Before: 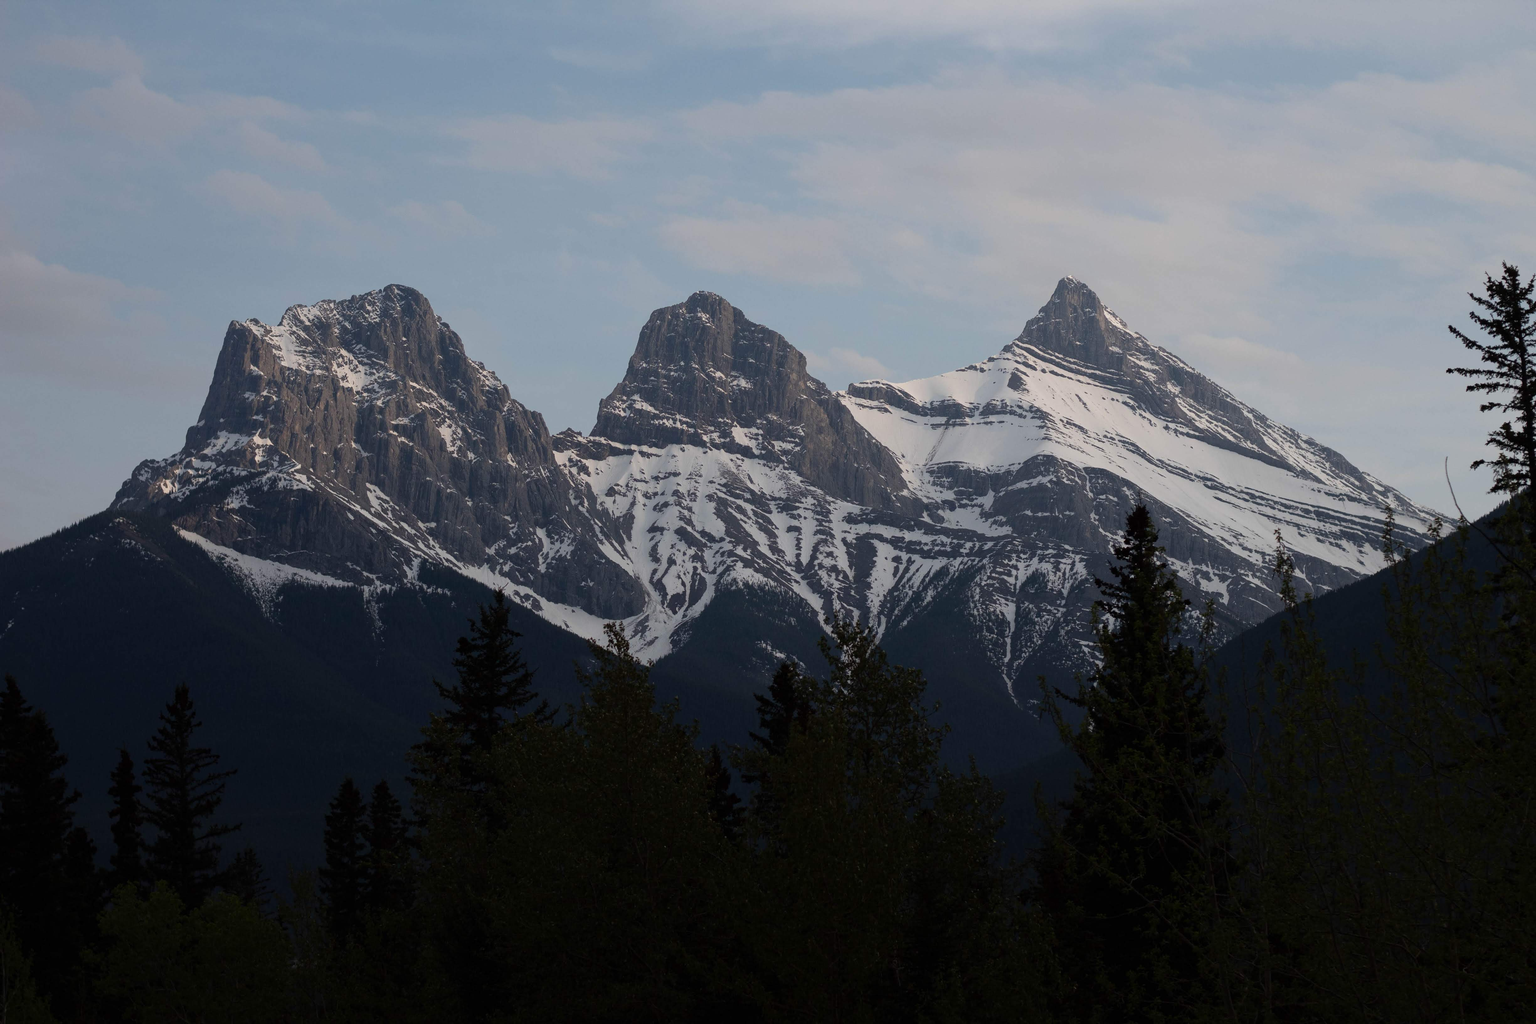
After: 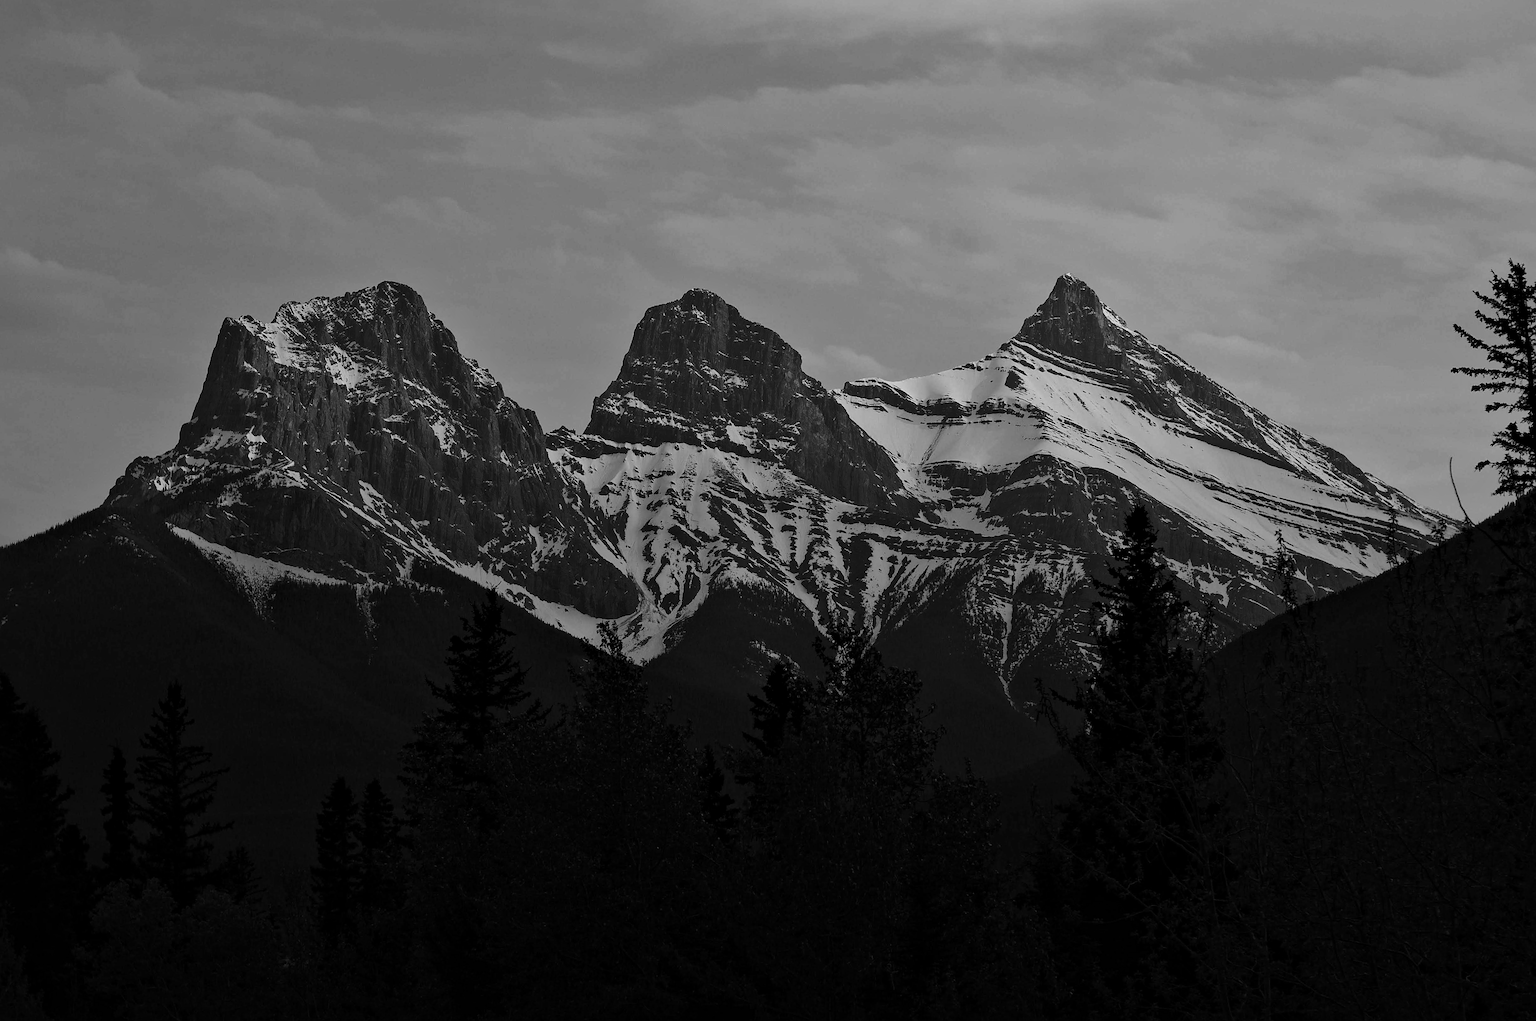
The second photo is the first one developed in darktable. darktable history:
rotate and perspective: rotation 0.192°, lens shift (horizontal) -0.015, crop left 0.005, crop right 0.996, crop top 0.006, crop bottom 0.99
crop: top 0.05%, bottom 0.098%
color correction: highlights a* 10.32, highlights b* 14.66, shadows a* -9.59, shadows b* -15.02
sharpen: on, module defaults
tone curve: curves: ch0 [(0, 0) (0.003, 0.002) (0.011, 0.007) (0.025, 0.015) (0.044, 0.026) (0.069, 0.041) (0.1, 0.059) (0.136, 0.08) (0.177, 0.105) (0.224, 0.132) (0.277, 0.163) (0.335, 0.198) (0.399, 0.253) (0.468, 0.341) (0.543, 0.435) (0.623, 0.532) (0.709, 0.635) (0.801, 0.745) (0.898, 0.873) (1, 1)], preserve colors none
local contrast: mode bilateral grid, contrast 25, coarseness 60, detail 151%, midtone range 0.2
monochrome: a 30.25, b 92.03
